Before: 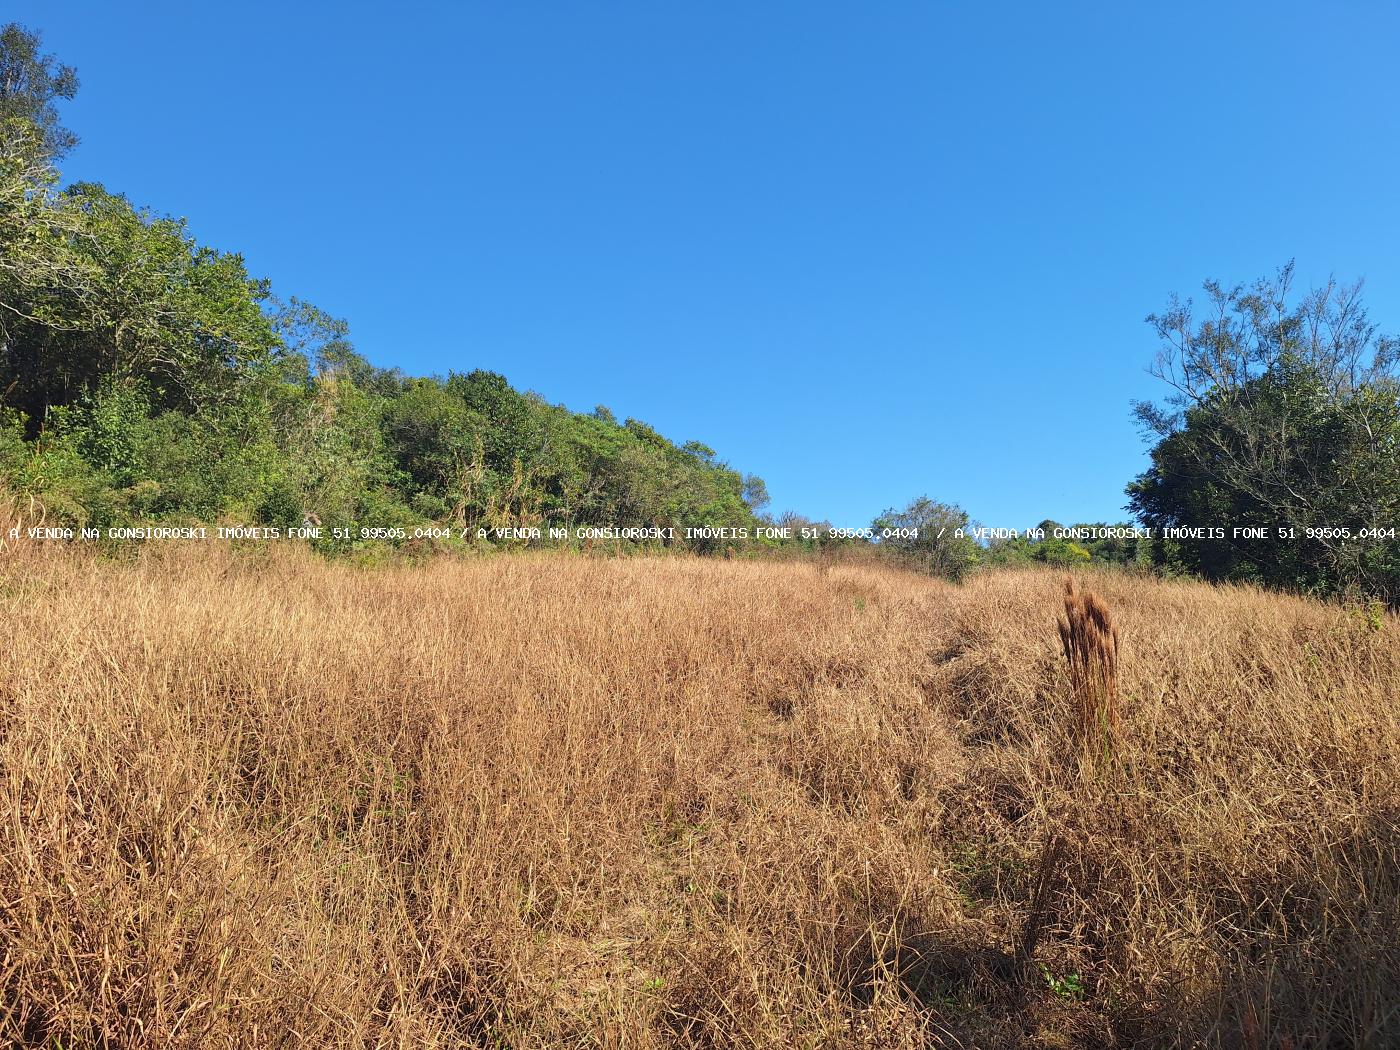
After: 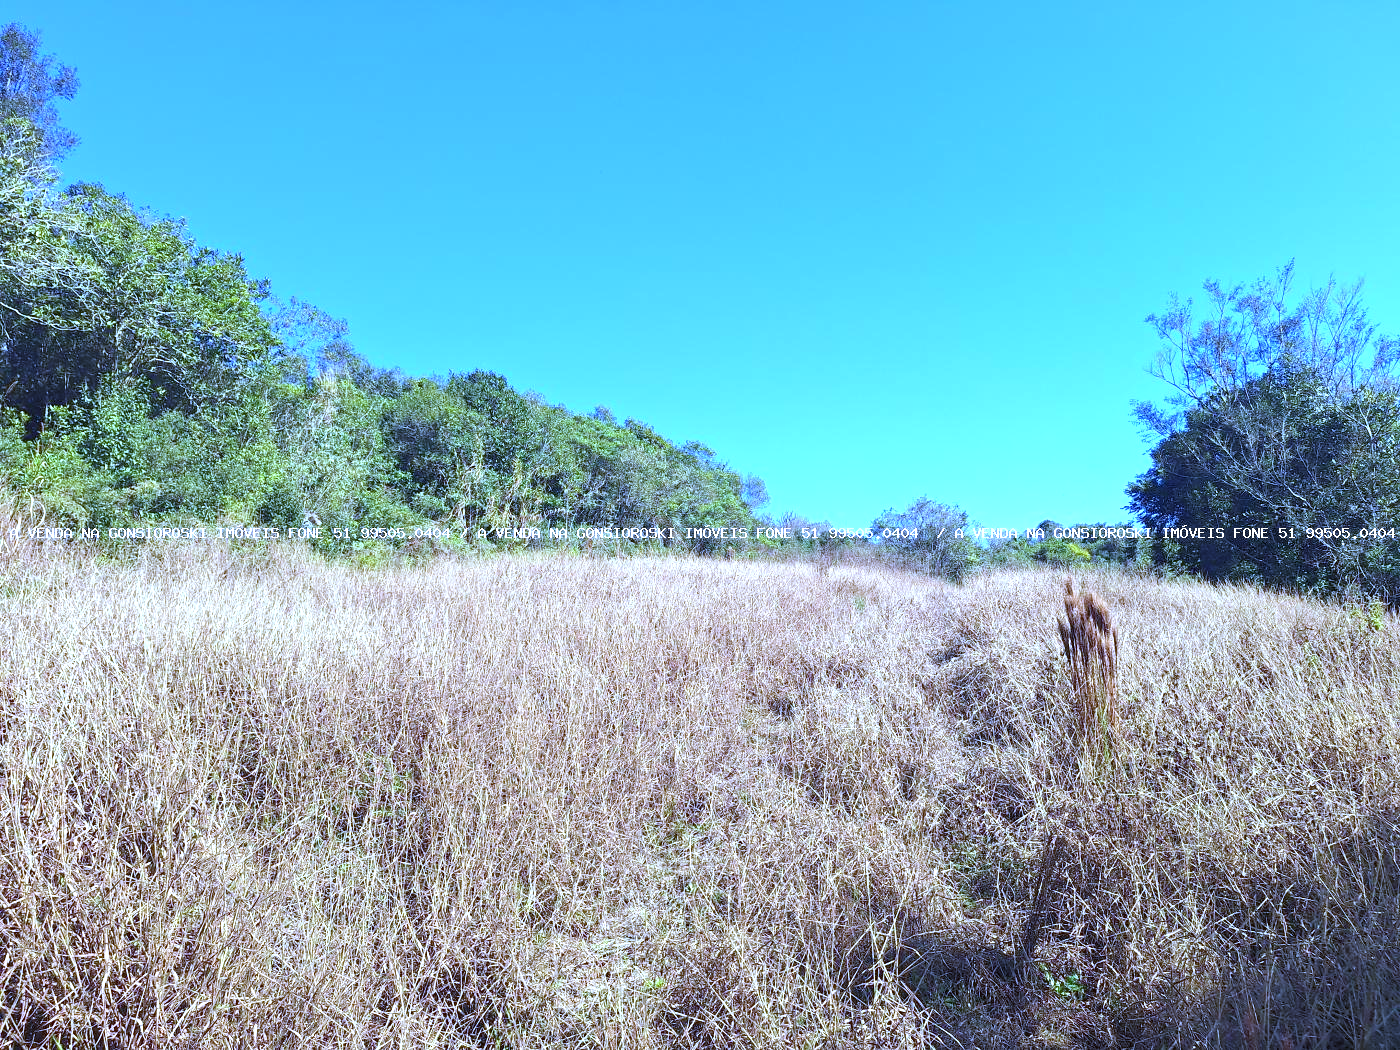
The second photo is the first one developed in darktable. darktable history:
exposure: exposure 1 EV, compensate highlight preservation false
white balance: red 0.766, blue 1.537
